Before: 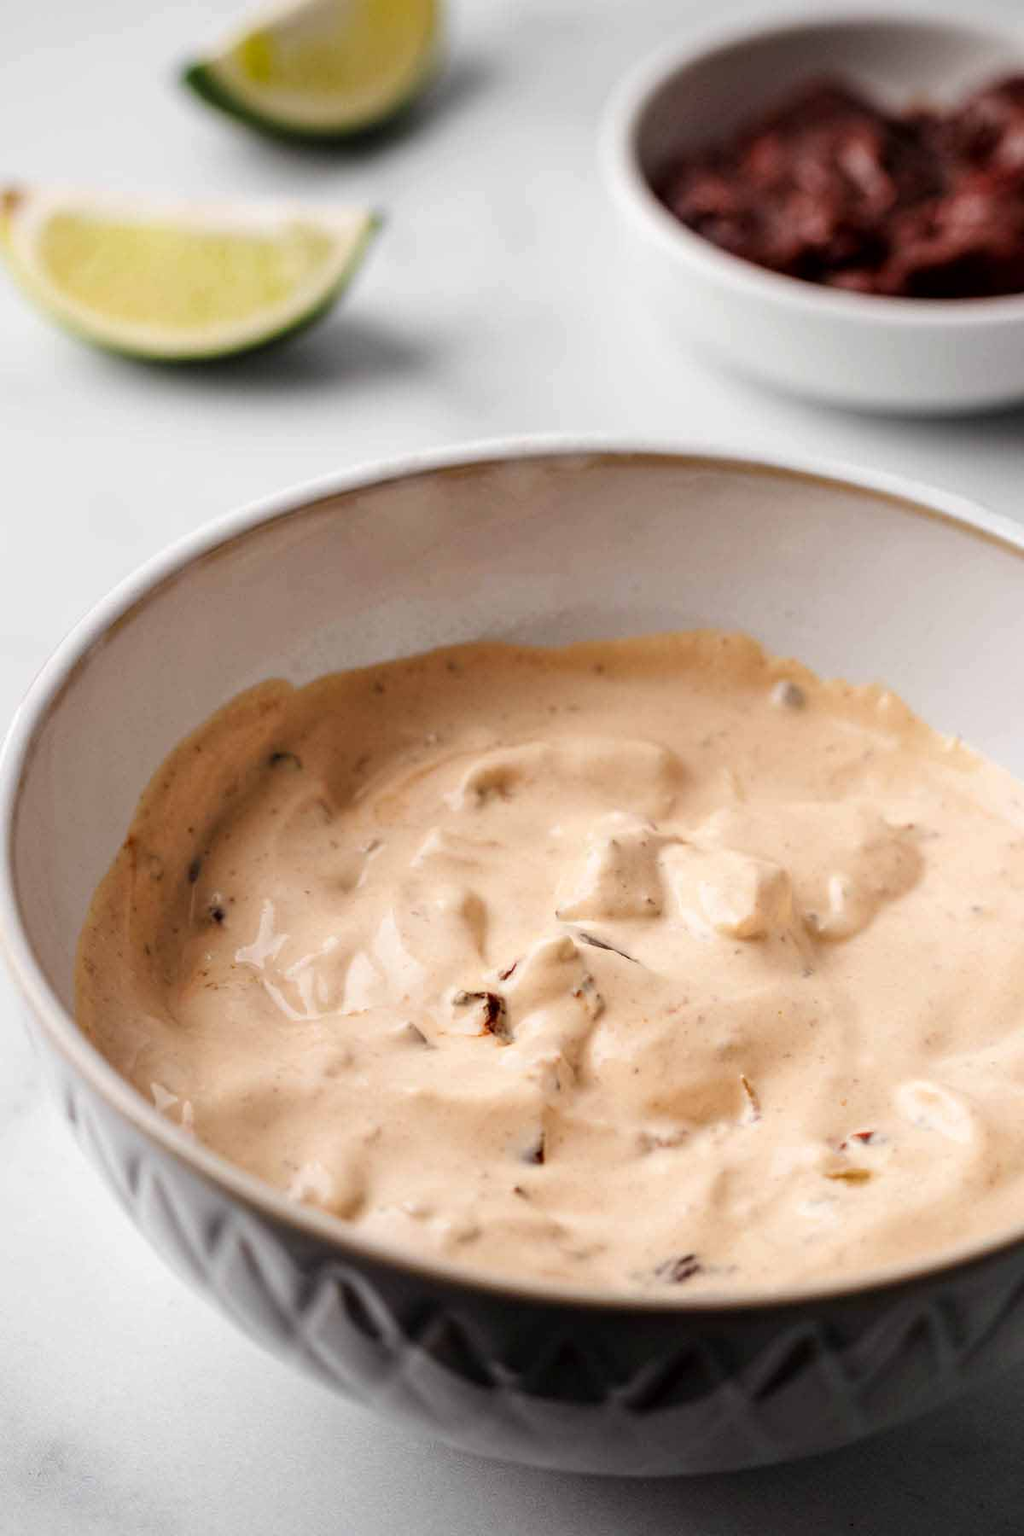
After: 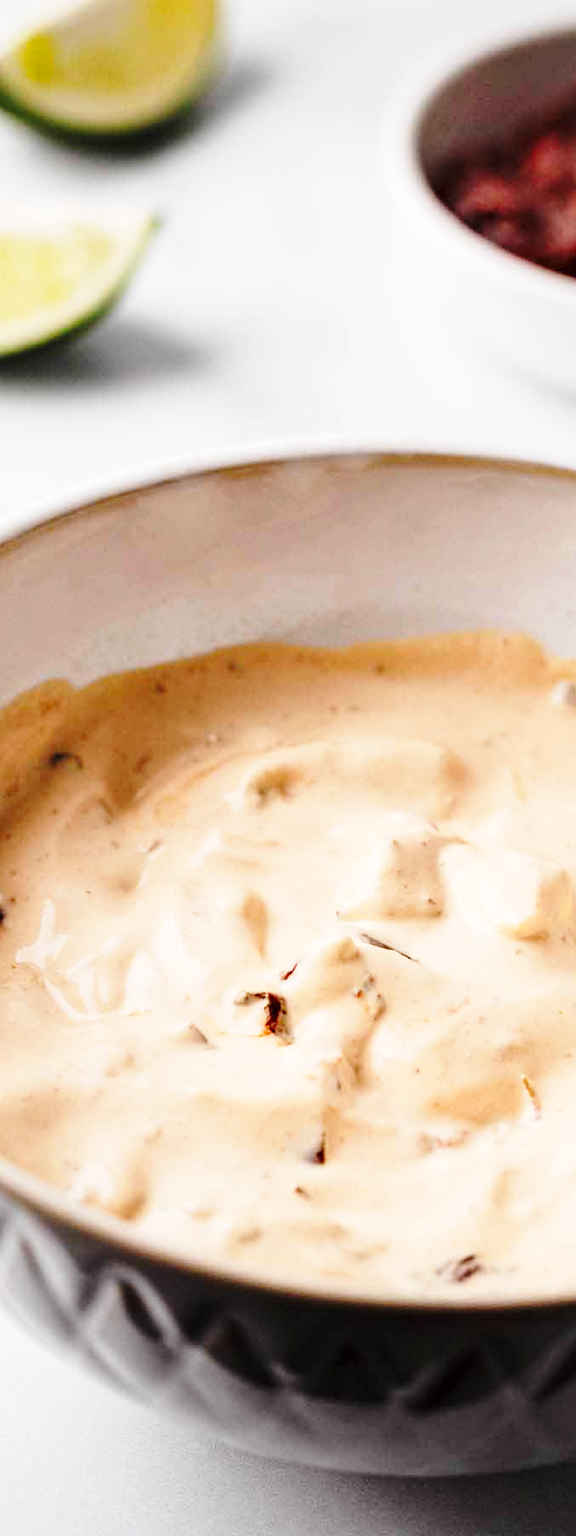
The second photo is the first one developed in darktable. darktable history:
crop: left 21.496%, right 22.254%
base curve: curves: ch0 [(0, 0) (0.028, 0.03) (0.121, 0.232) (0.46, 0.748) (0.859, 0.968) (1, 1)], preserve colors none
